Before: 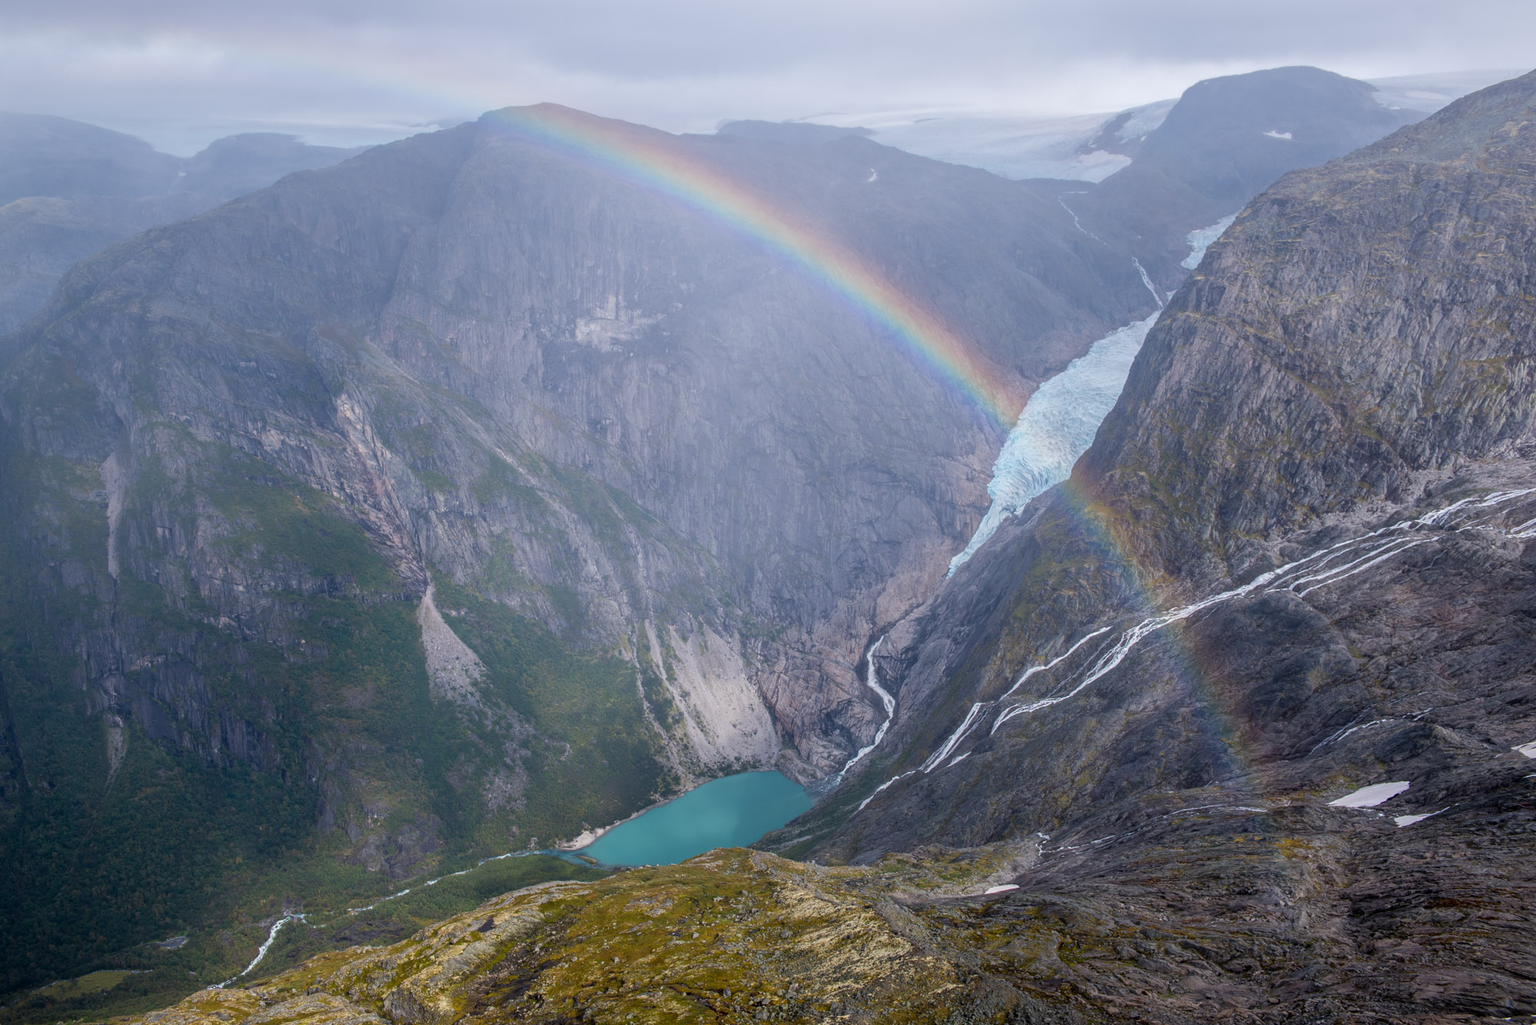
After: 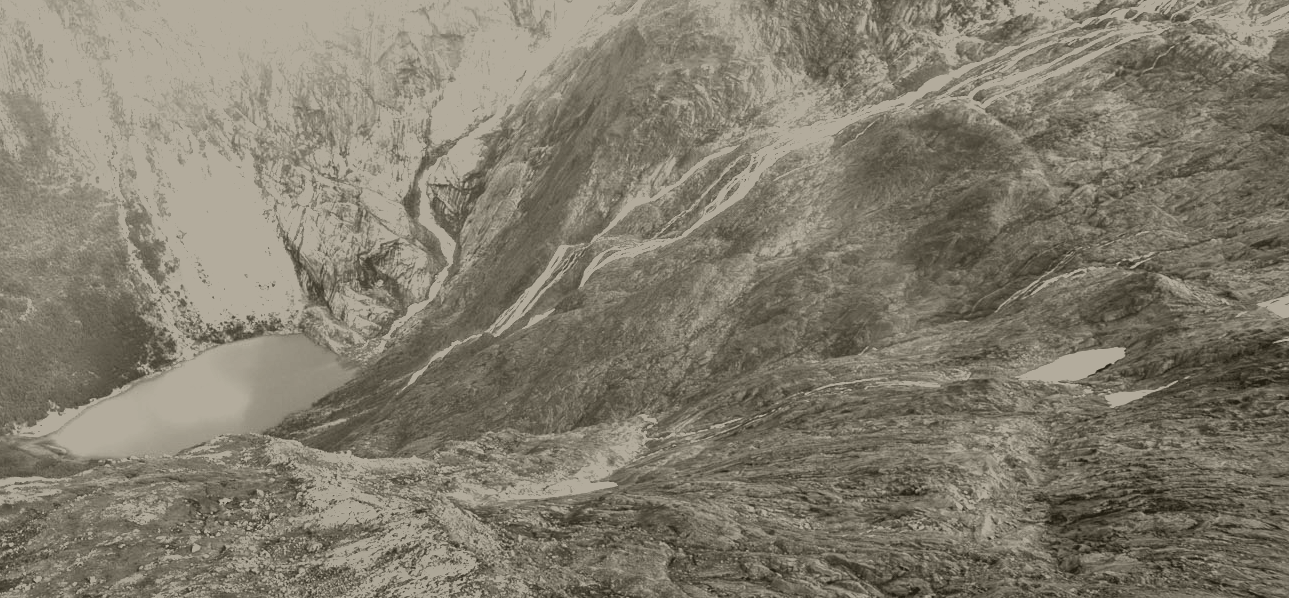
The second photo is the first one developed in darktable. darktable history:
crop and rotate: left 35.509%, top 50.238%, bottom 4.934%
white balance: emerald 1
color balance rgb: perceptual saturation grading › global saturation 25%, global vibrance 20%
colorize: hue 41.44°, saturation 22%, source mix 60%, lightness 10.61%
tone equalizer: on, module defaults
color zones: curves: ch0 [(0, 0.5) (0.143, 0.5) (0.286, 0.456) (0.429, 0.5) (0.571, 0.5) (0.714, 0.5) (0.857, 0.5) (1, 0.5)]; ch1 [(0, 0.5) (0.143, 0.5) (0.286, 0.422) (0.429, 0.5) (0.571, 0.5) (0.714, 0.5) (0.857, 0.5) (1, 0.5)]
exposure: black level correction 0, exposure 1.6 EV, compensate exposure bias true, compensate highlight preservation false
shadows and highlights: low approximation 0.01, soften with gaussian
